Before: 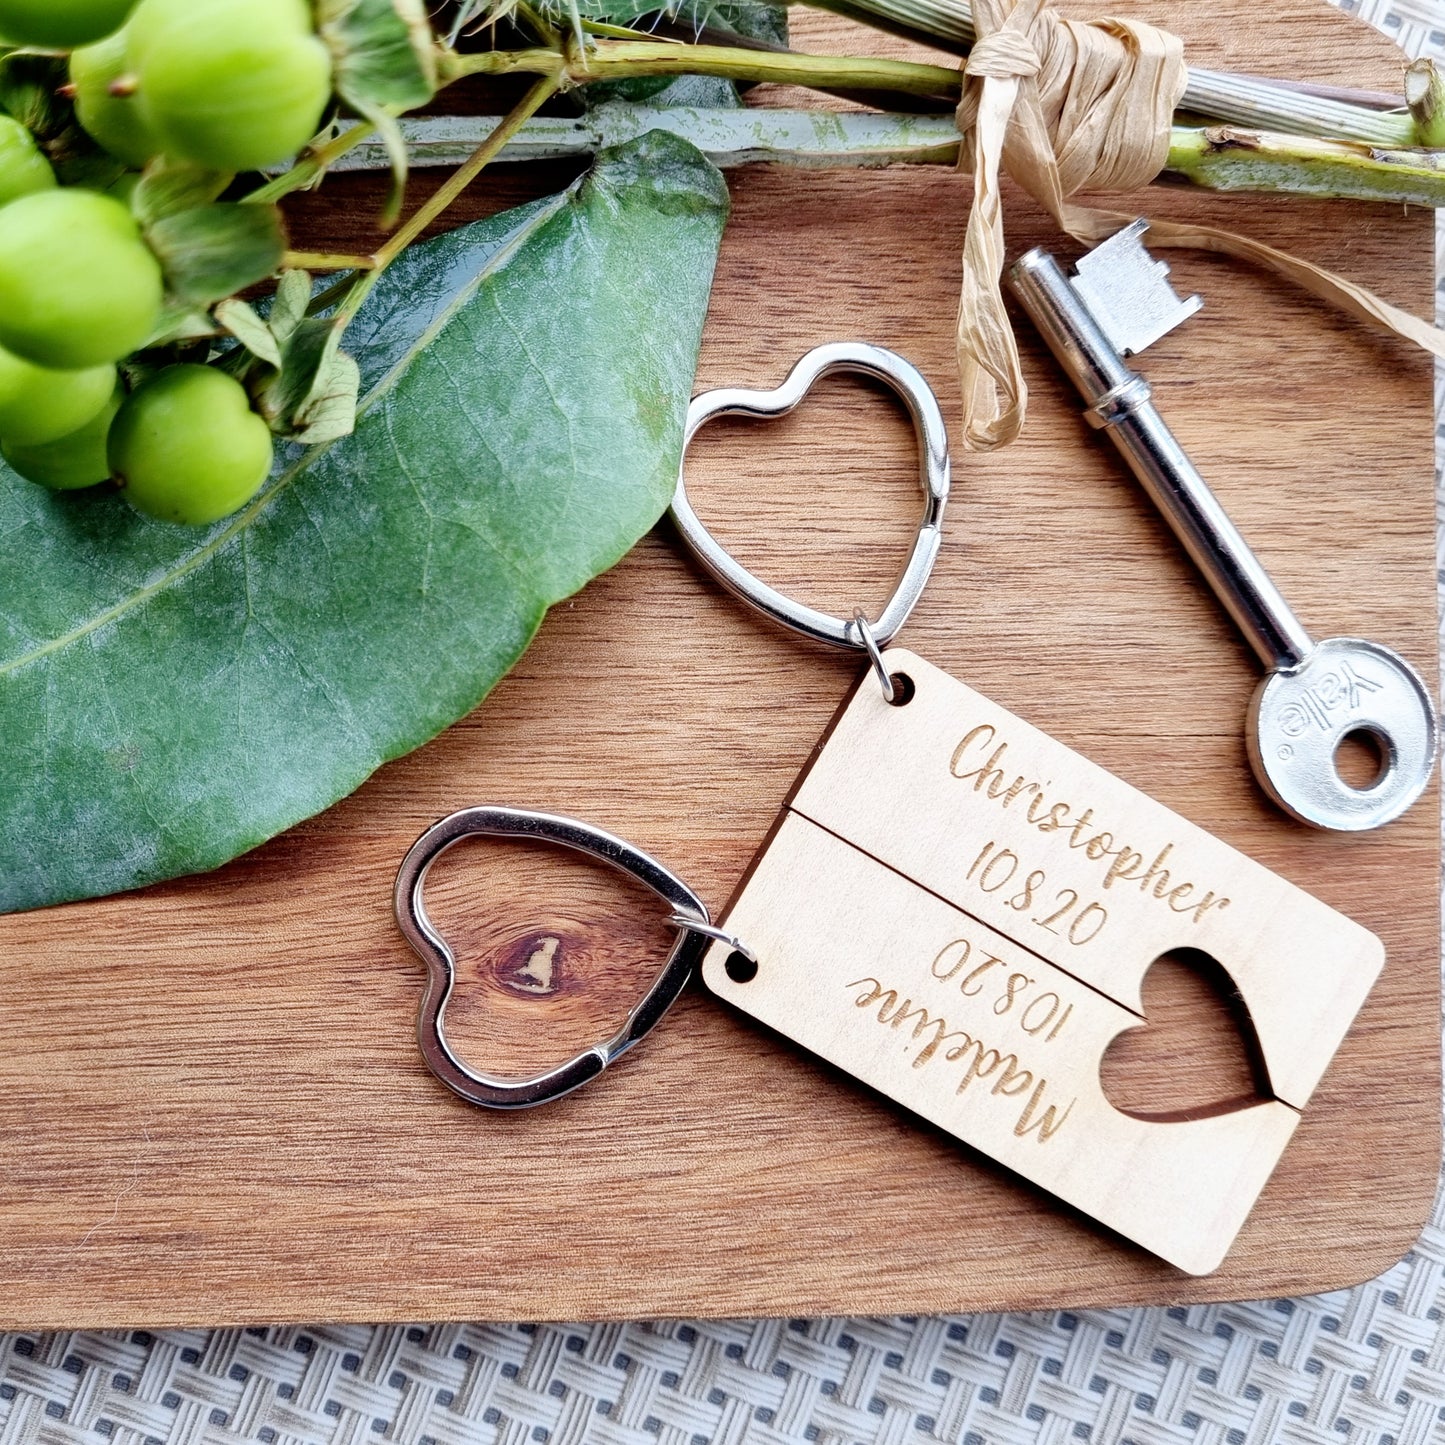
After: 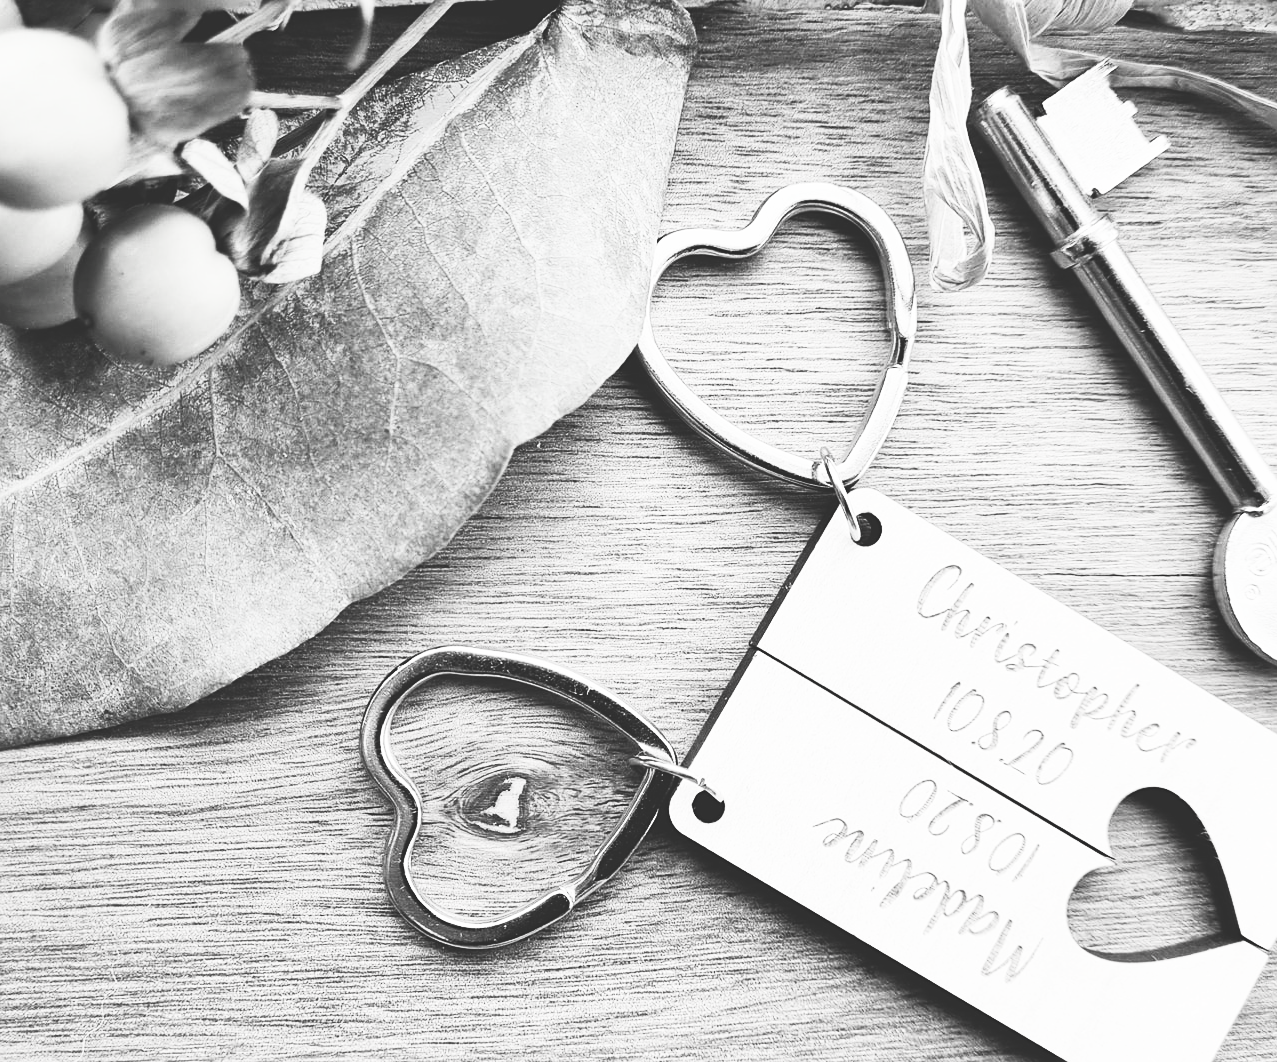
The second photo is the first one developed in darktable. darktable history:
color correction: highlights b* 0.029, saturation 0.826
exposure: black level correction -0.026, exposure -0.12 EV, compensate highlight preservation false
crop and rotate: left 2.309%, top 11.099%, right 9.291%, bottom 15.397%
color balance rgb: perceptual saturation grading › global saturation 0.31%
sharpen: amount 0.212
contrast brightness saturation: contrast 0.531, brightness 0.464, saturation -0.986
